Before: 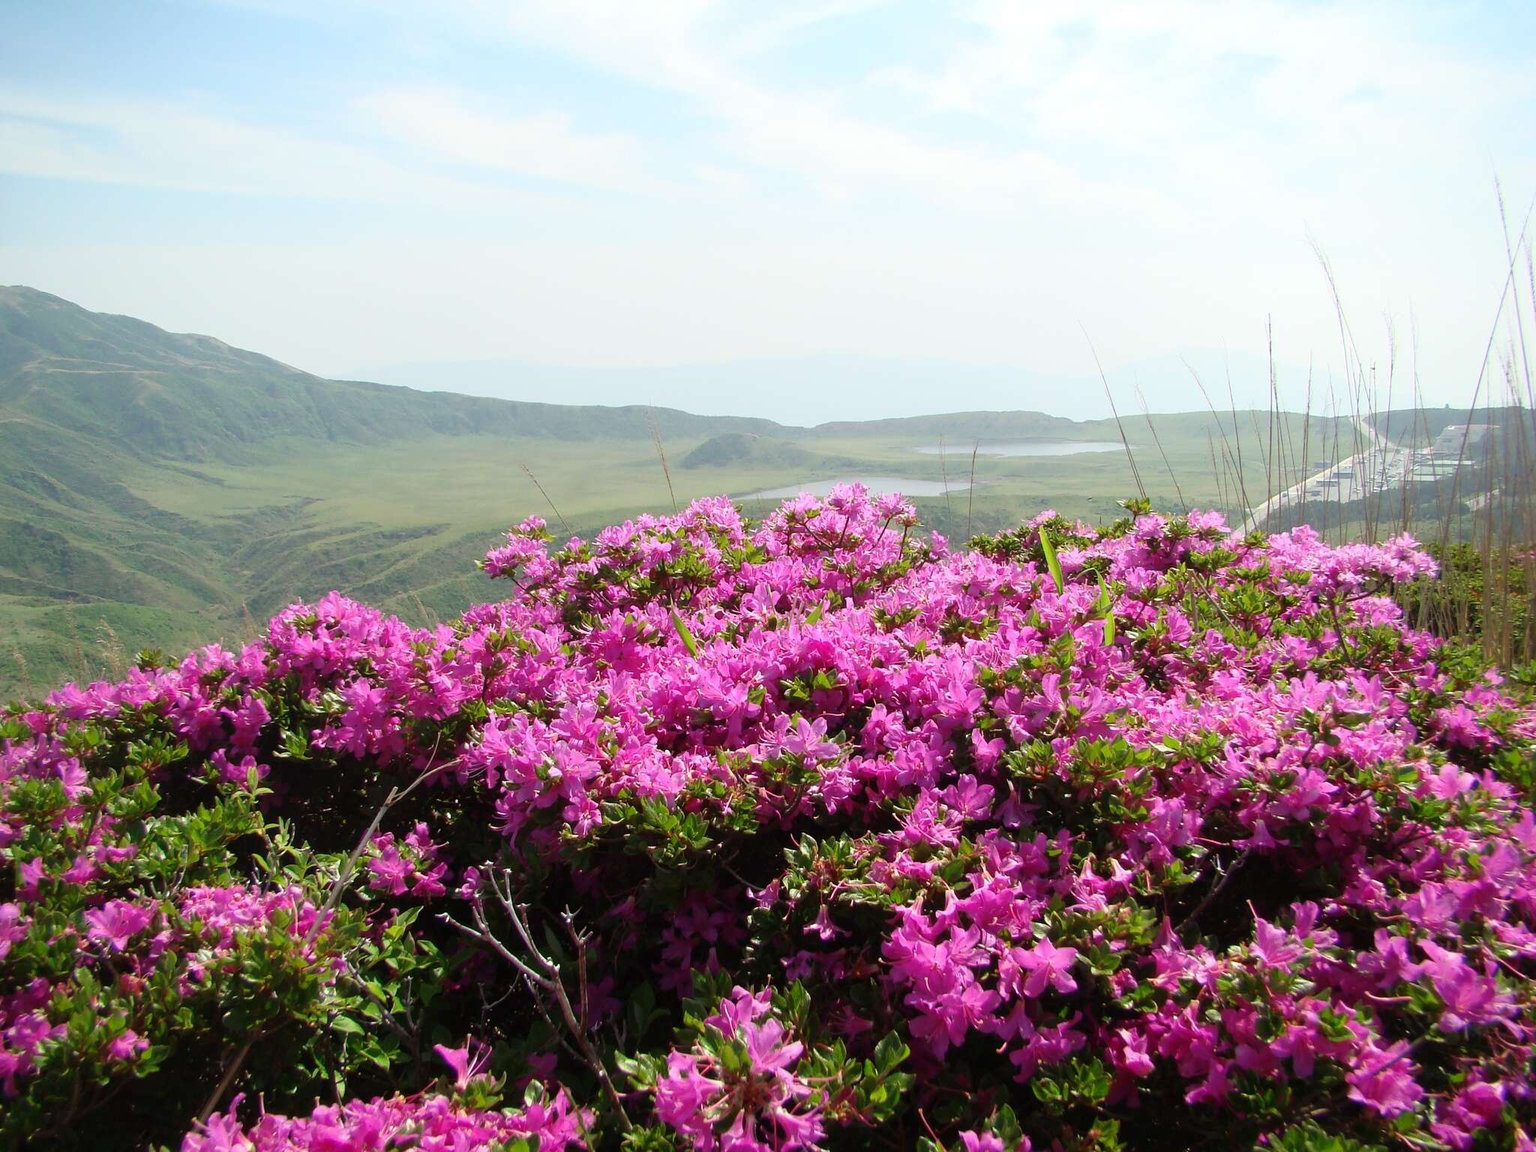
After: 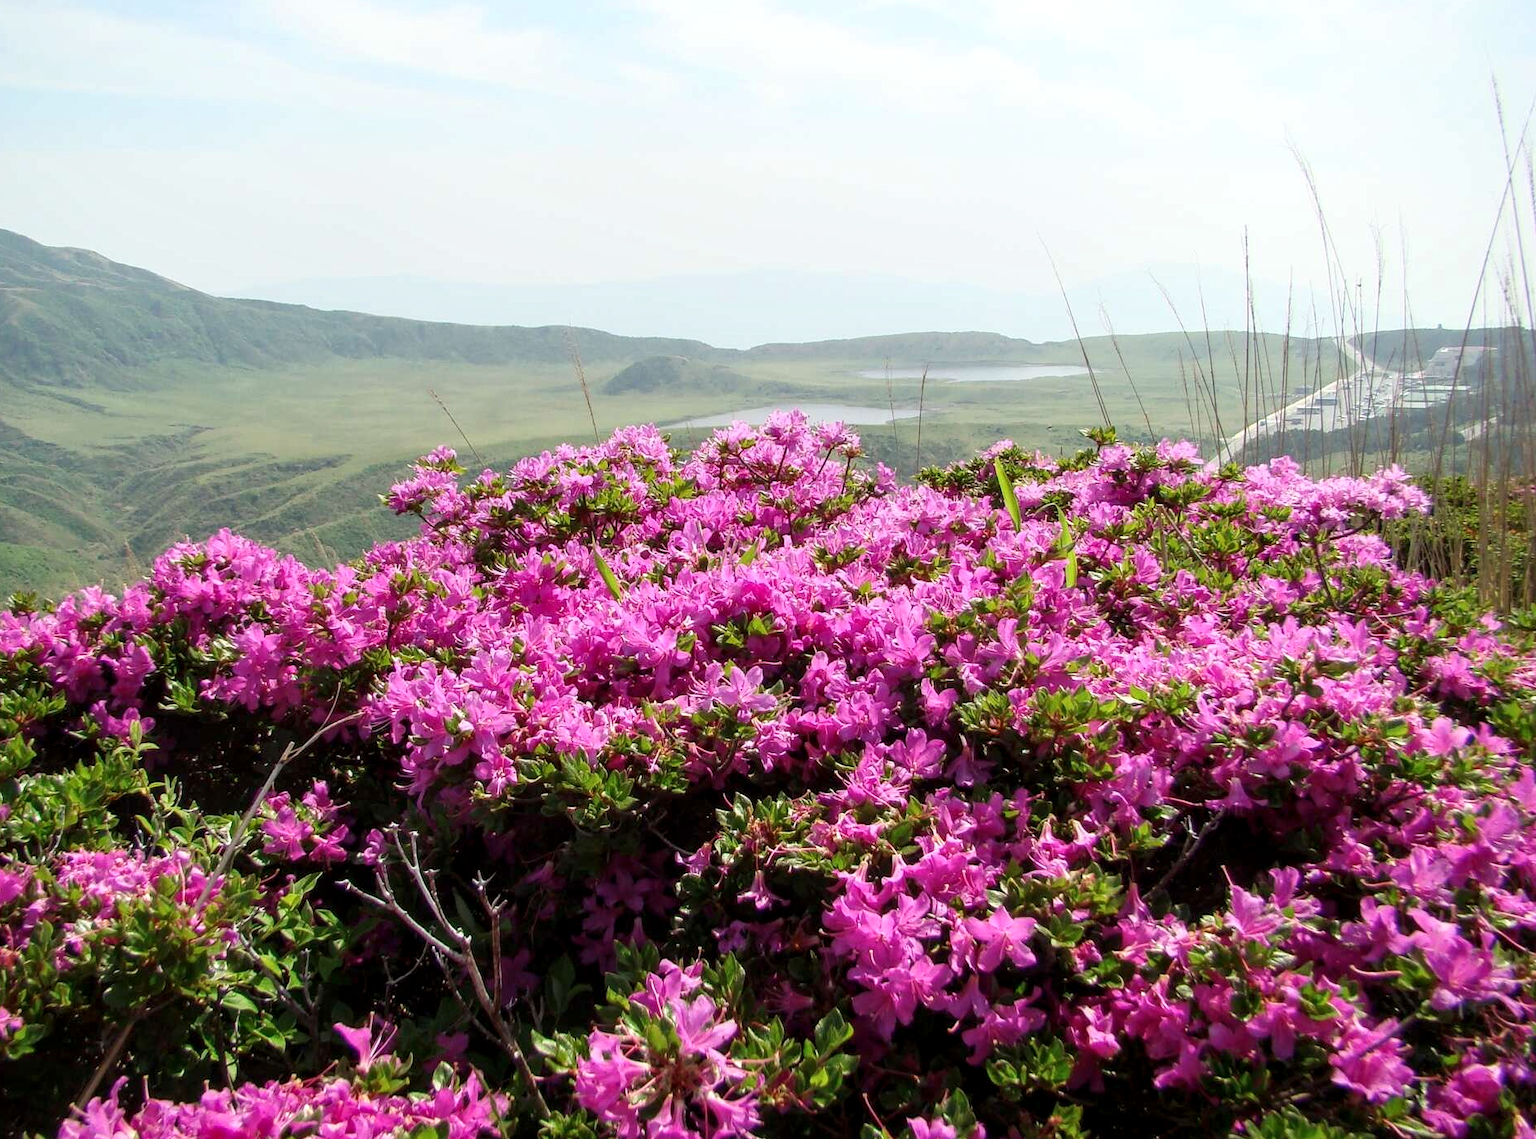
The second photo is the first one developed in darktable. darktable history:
base curve: curves: ch0 [(0, 0) (0.472, 0.508) (1, 1)], exposure shift 0.01, preserve colors none
local contrast: detail 130%
crop and rotate: left 8.382%, top 9.329%
